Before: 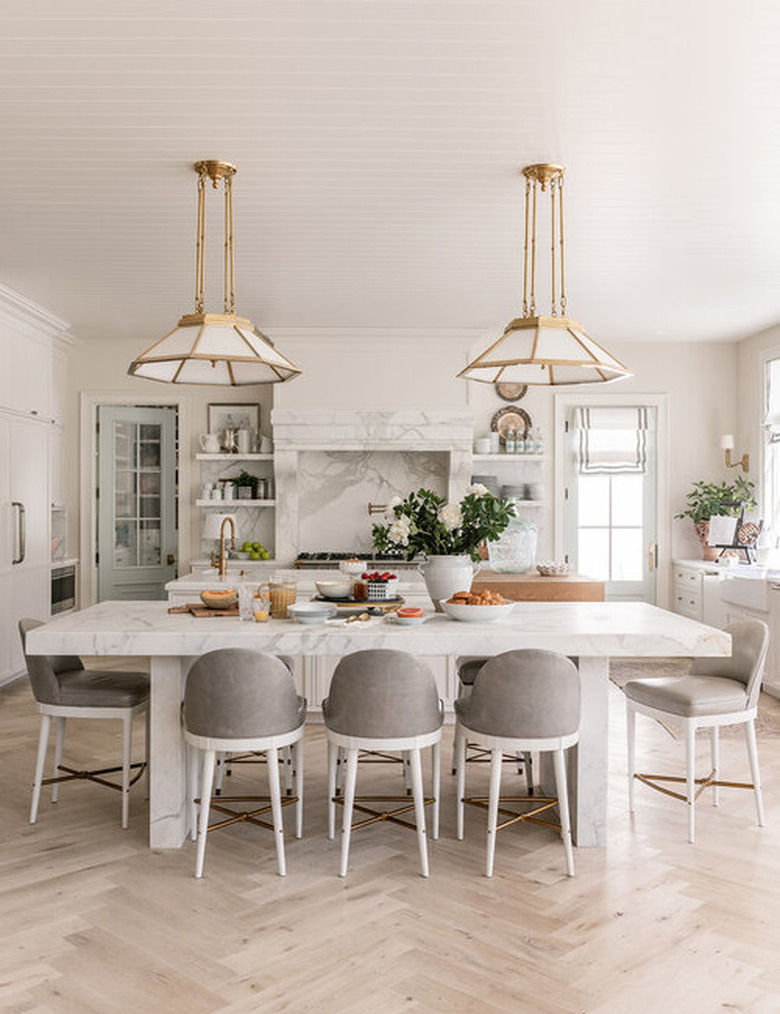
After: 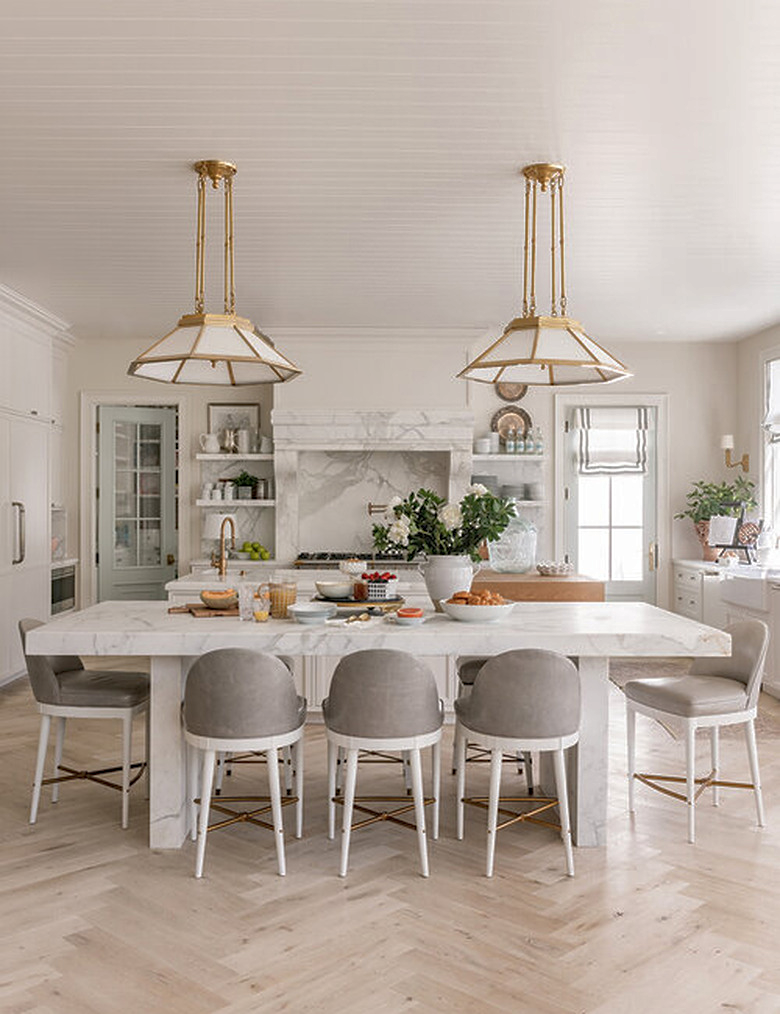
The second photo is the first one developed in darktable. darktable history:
sharpen: amount 0.2
shadows and highlights: on, module defaults
